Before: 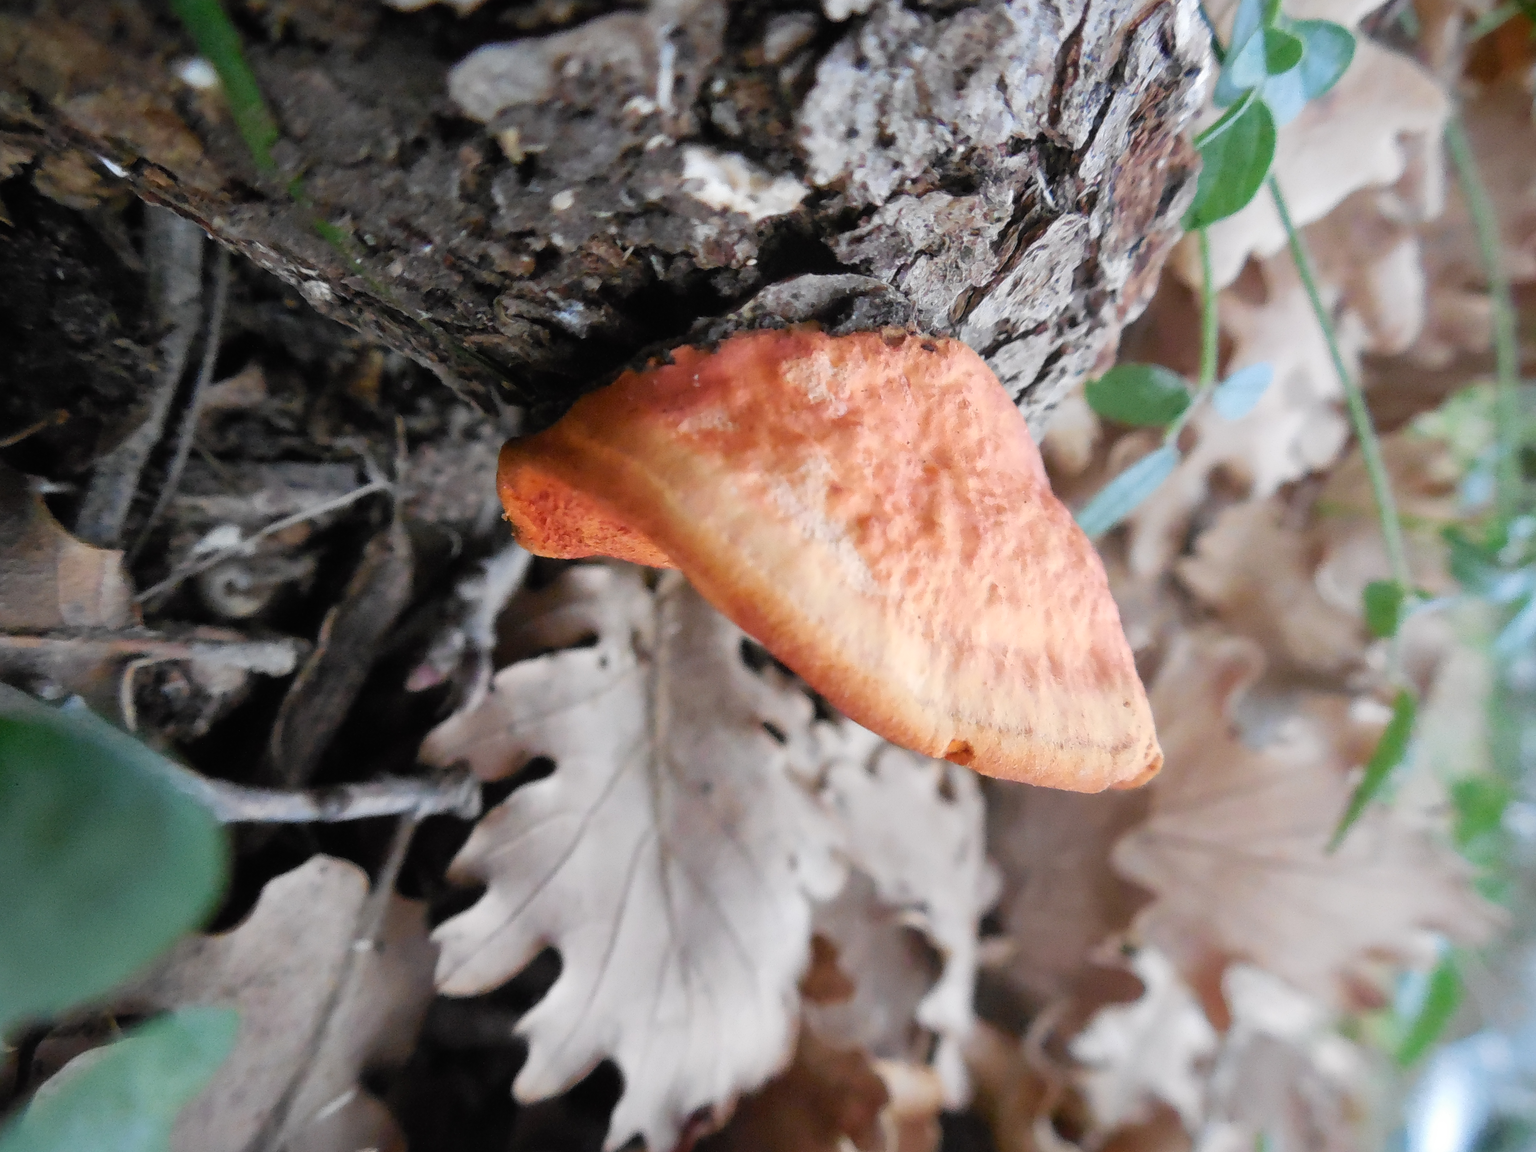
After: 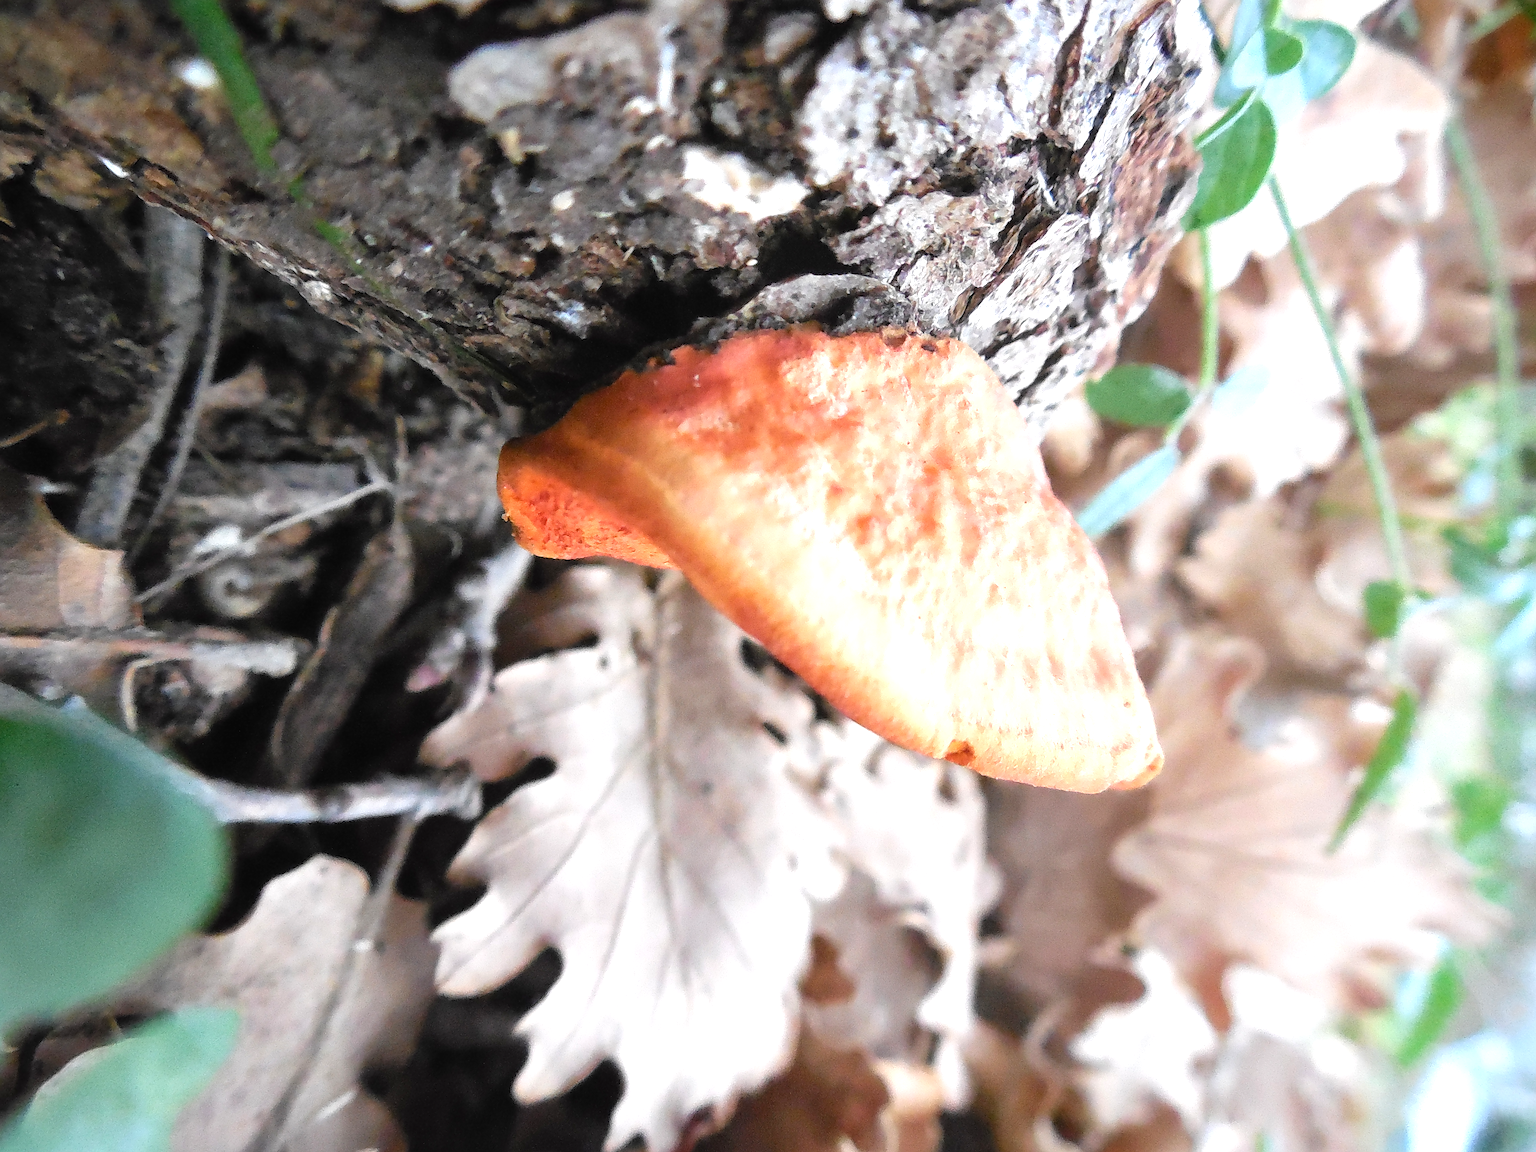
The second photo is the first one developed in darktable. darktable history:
exposure: black level correction 0, exposure 0.894 EV, compensate highlight preservation false
sharpen: on, module defaults
